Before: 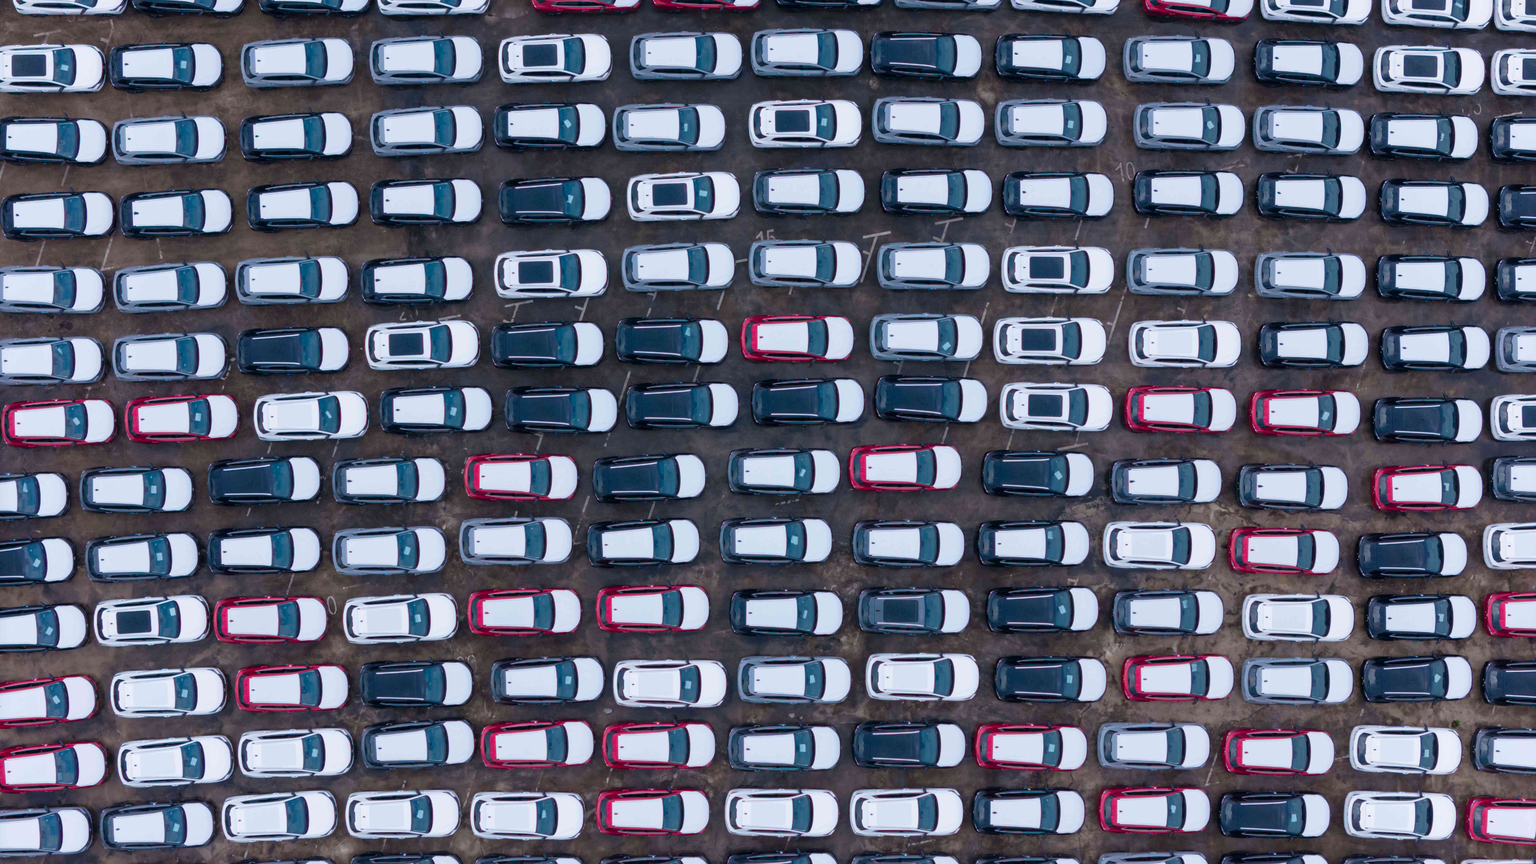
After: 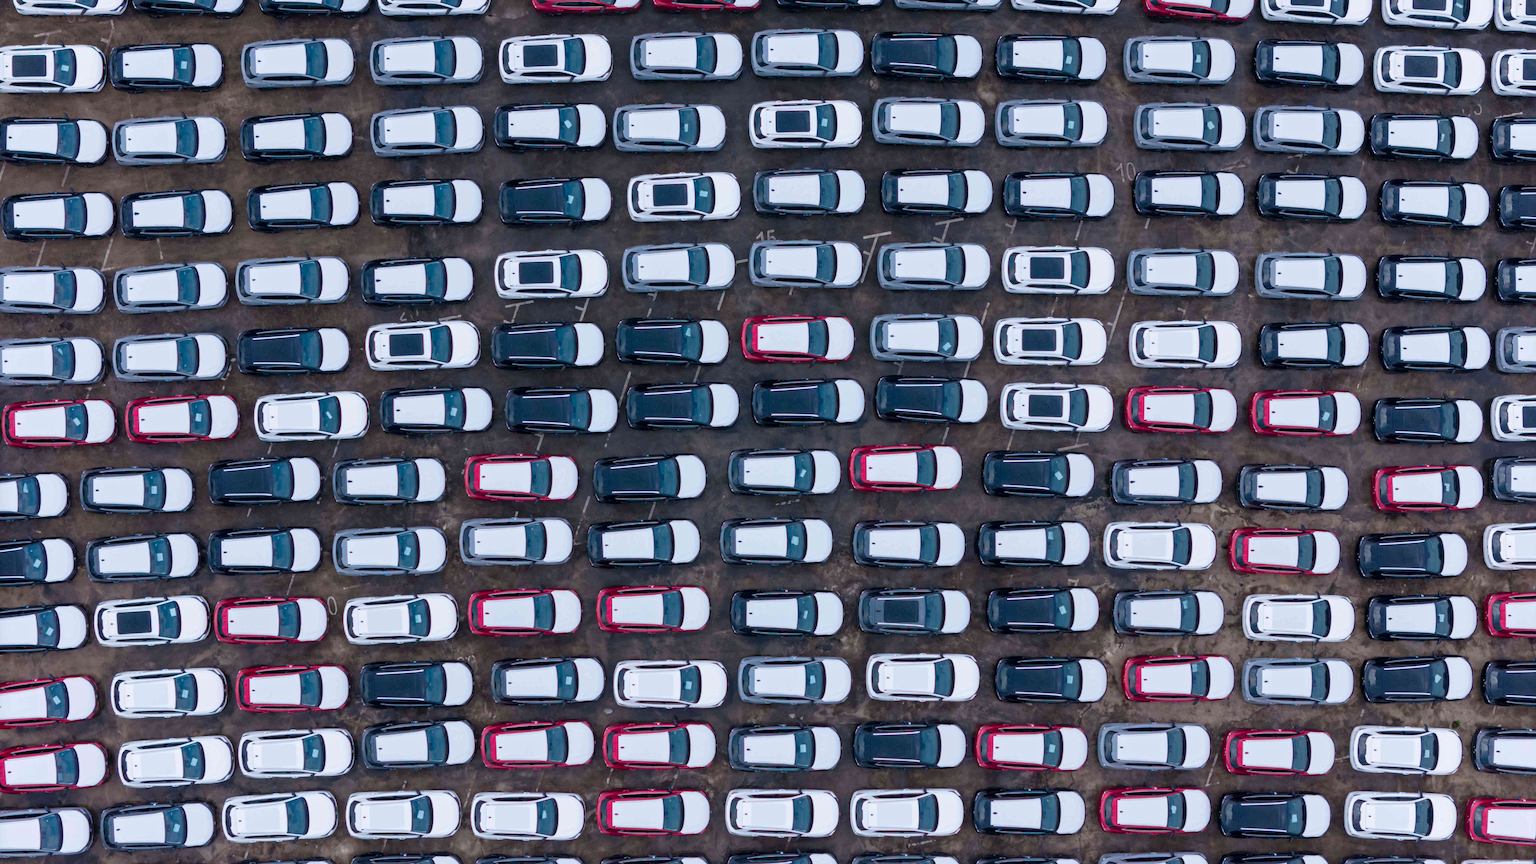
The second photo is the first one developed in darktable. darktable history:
contrast equalizer: octaves 7, y [[0.5, 0.501, 0.532, 0.538, 0.54, 0.541], [0.5 ×6], [0.5 ×6], [0 ×6], [0 ×6]]
